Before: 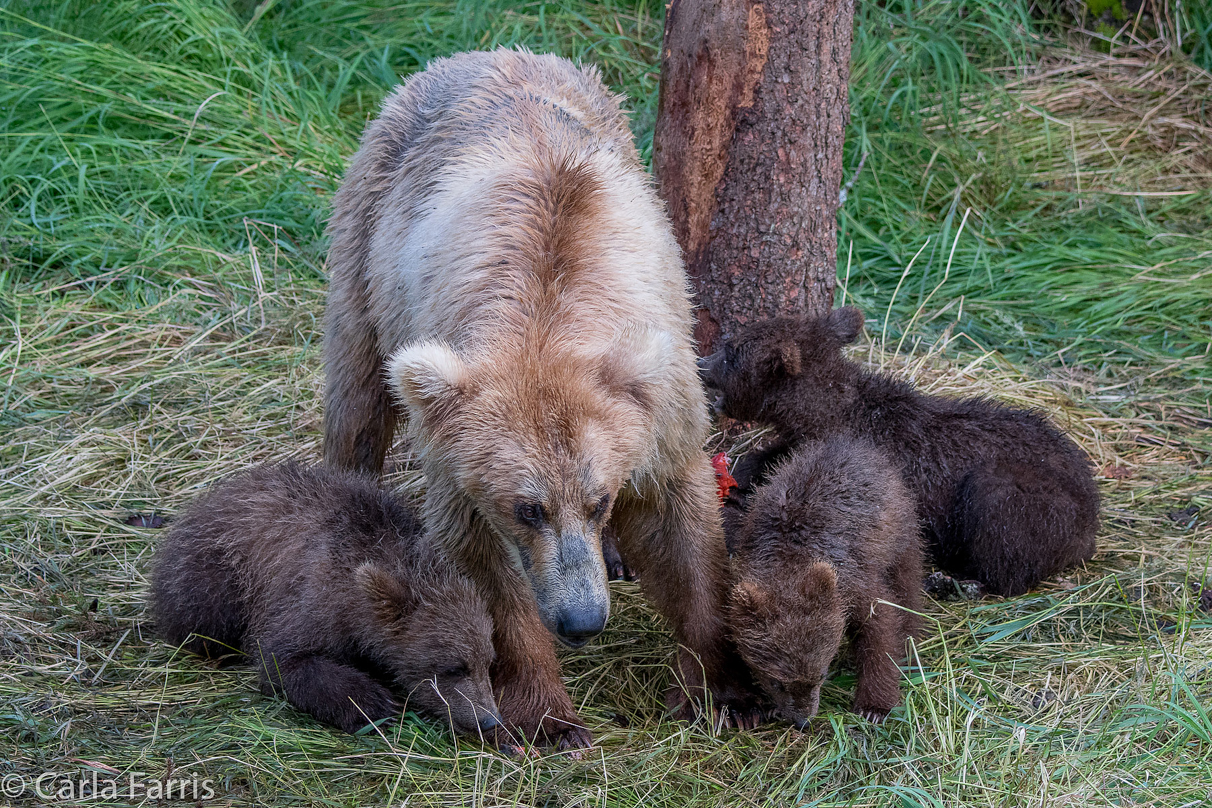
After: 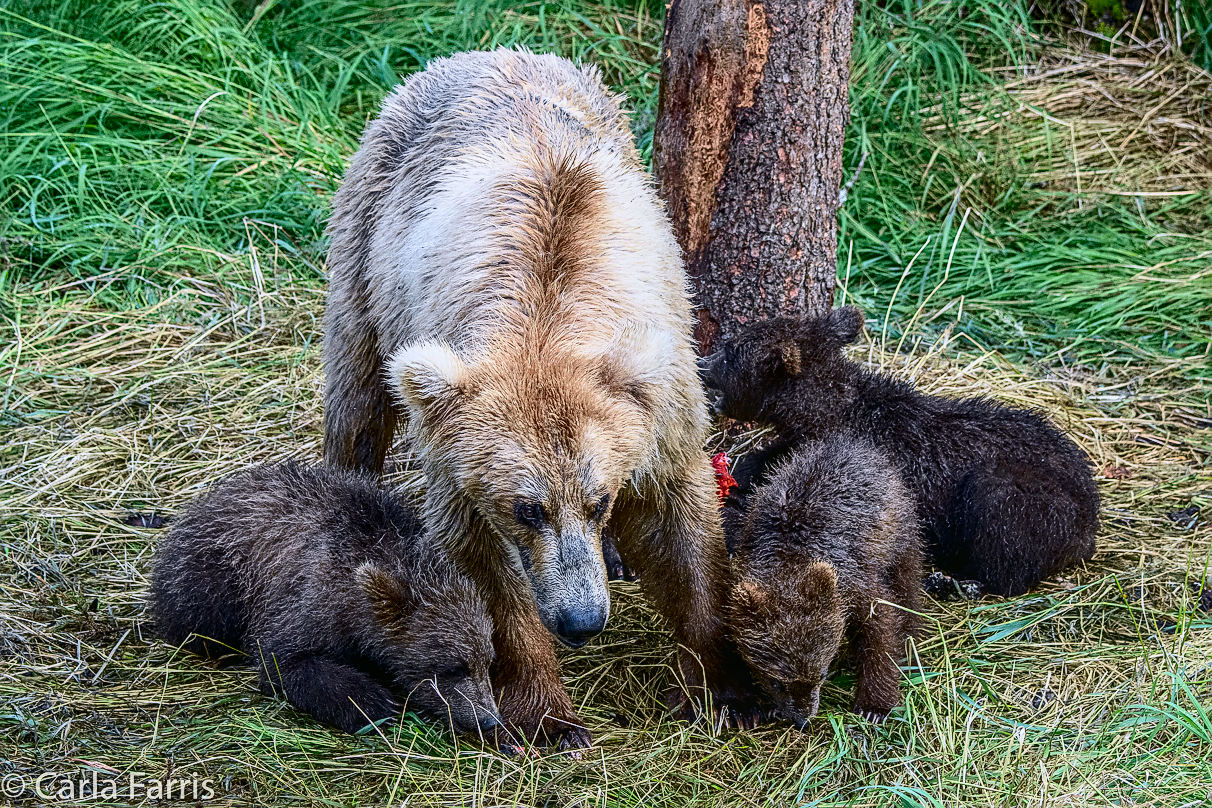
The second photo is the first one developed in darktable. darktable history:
exposure: exposure -0.153 EV, compensate highlight preservation false
local contrast: on, module defaults
sharpen: on, module defaults
tone curve: curves: ch0 [(0.003, 0.023) (0.071, 0.052) (0.249, 0.201) (0.466, 0.557) (0.625, 0.761) (0.783, 0.9) (0.994, 0.968)]; ch1 [(0, 0) (0.262, 0.227) (0.417, 0.386) (0.469, 0.467) (0.502, 0.498) (0.531, 0.521) (0.576, 0.586) (0.612, 0.634) (0.634, 0.68) (0.686, 0.728) (0.994, 0.987)]; ch2 [(0, 0) (0.262, 0.188) (0.385, 0.353) (0.427, 0.424) (0.495, 0.493) (0.518, 0.544) (0.55, 0.579) (0.595, 0.621) (0.644, 0.748) (1, 1)], color space Lab, independent channels, preserve colors none
